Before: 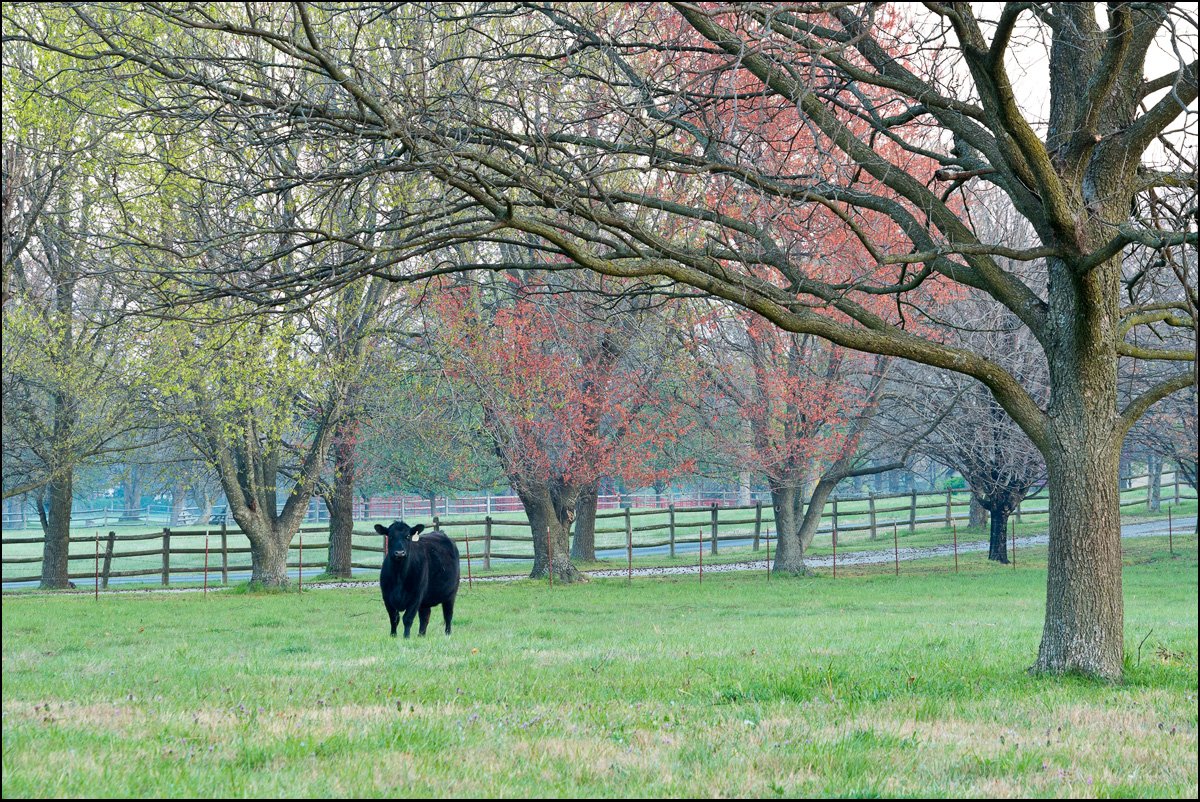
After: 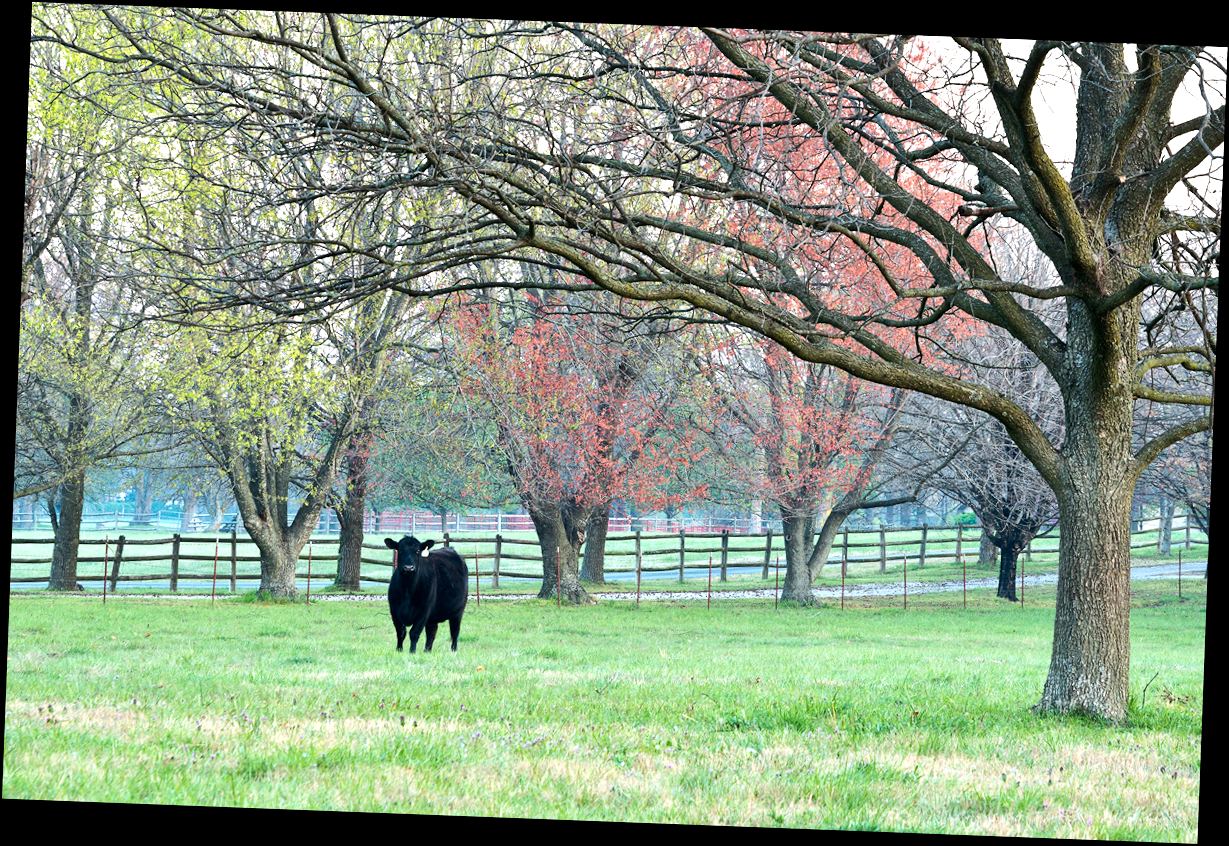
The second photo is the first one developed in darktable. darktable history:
tone equalizer: -8 EV -0.75 EV, -7 EV -0.7 EV, -6 EV -0.6 EV, -5 EV -0.4 EV, -3 EV 0.4 EV, -2 EV 0.6 EV, -1 EV 0.7 EV, +0 EV 0.75 EV, edges refinement/feathering 500, mask exposure compensation -1.57 EV, preserve details no
rotate and perspective: rotation 2.17°, automatic cropping off
